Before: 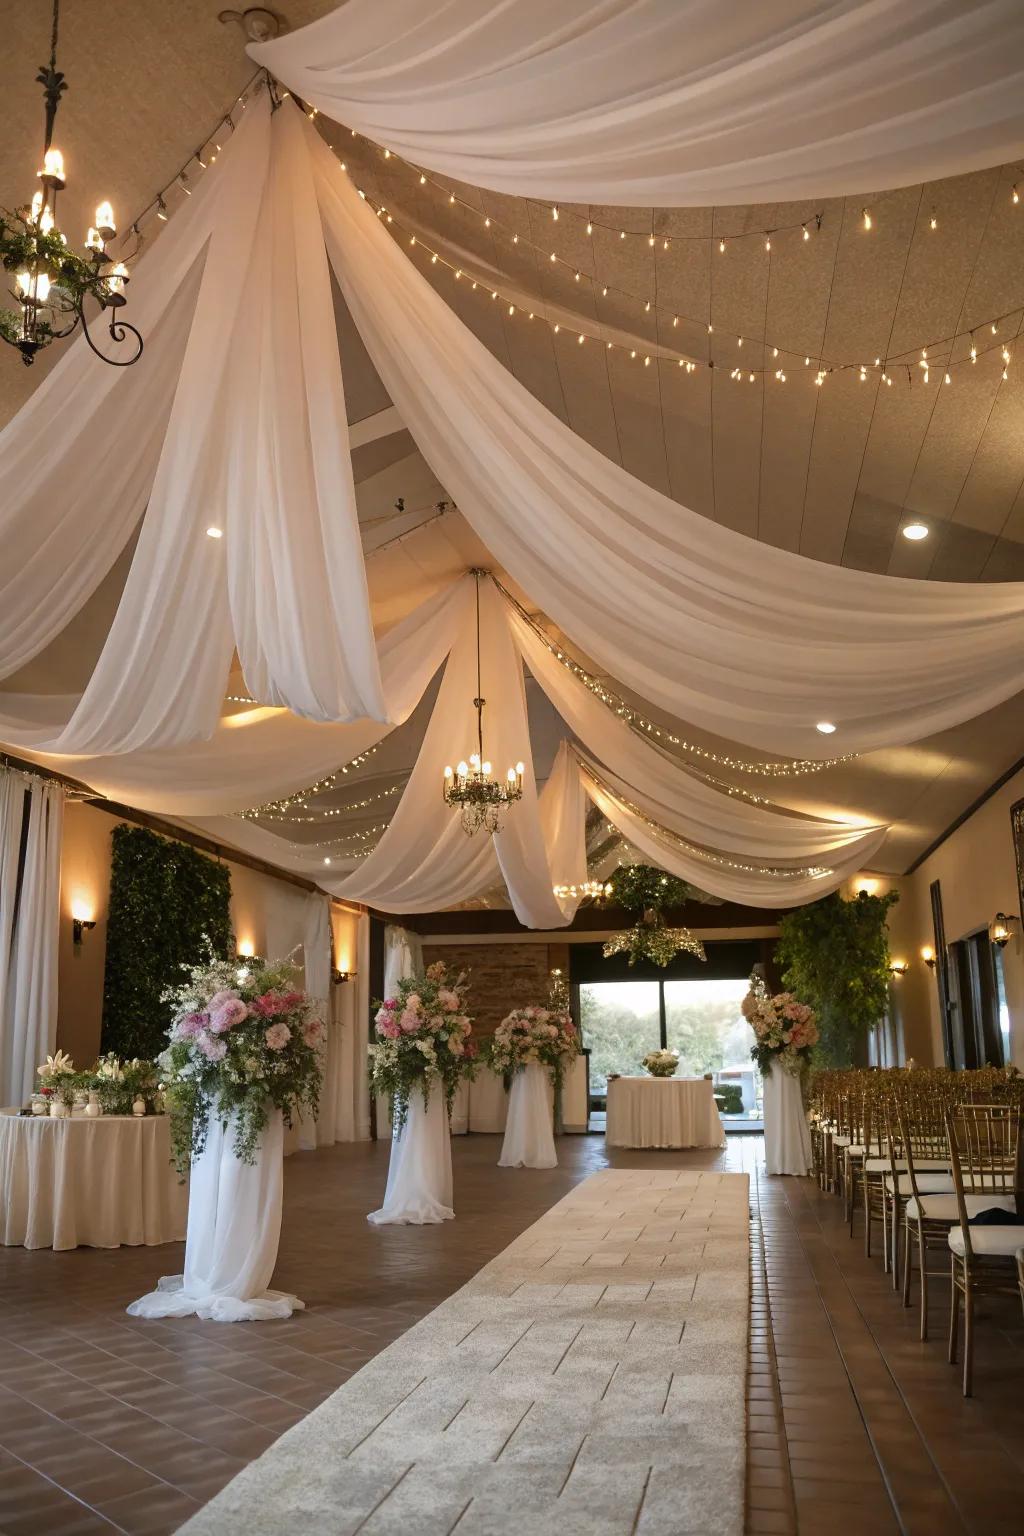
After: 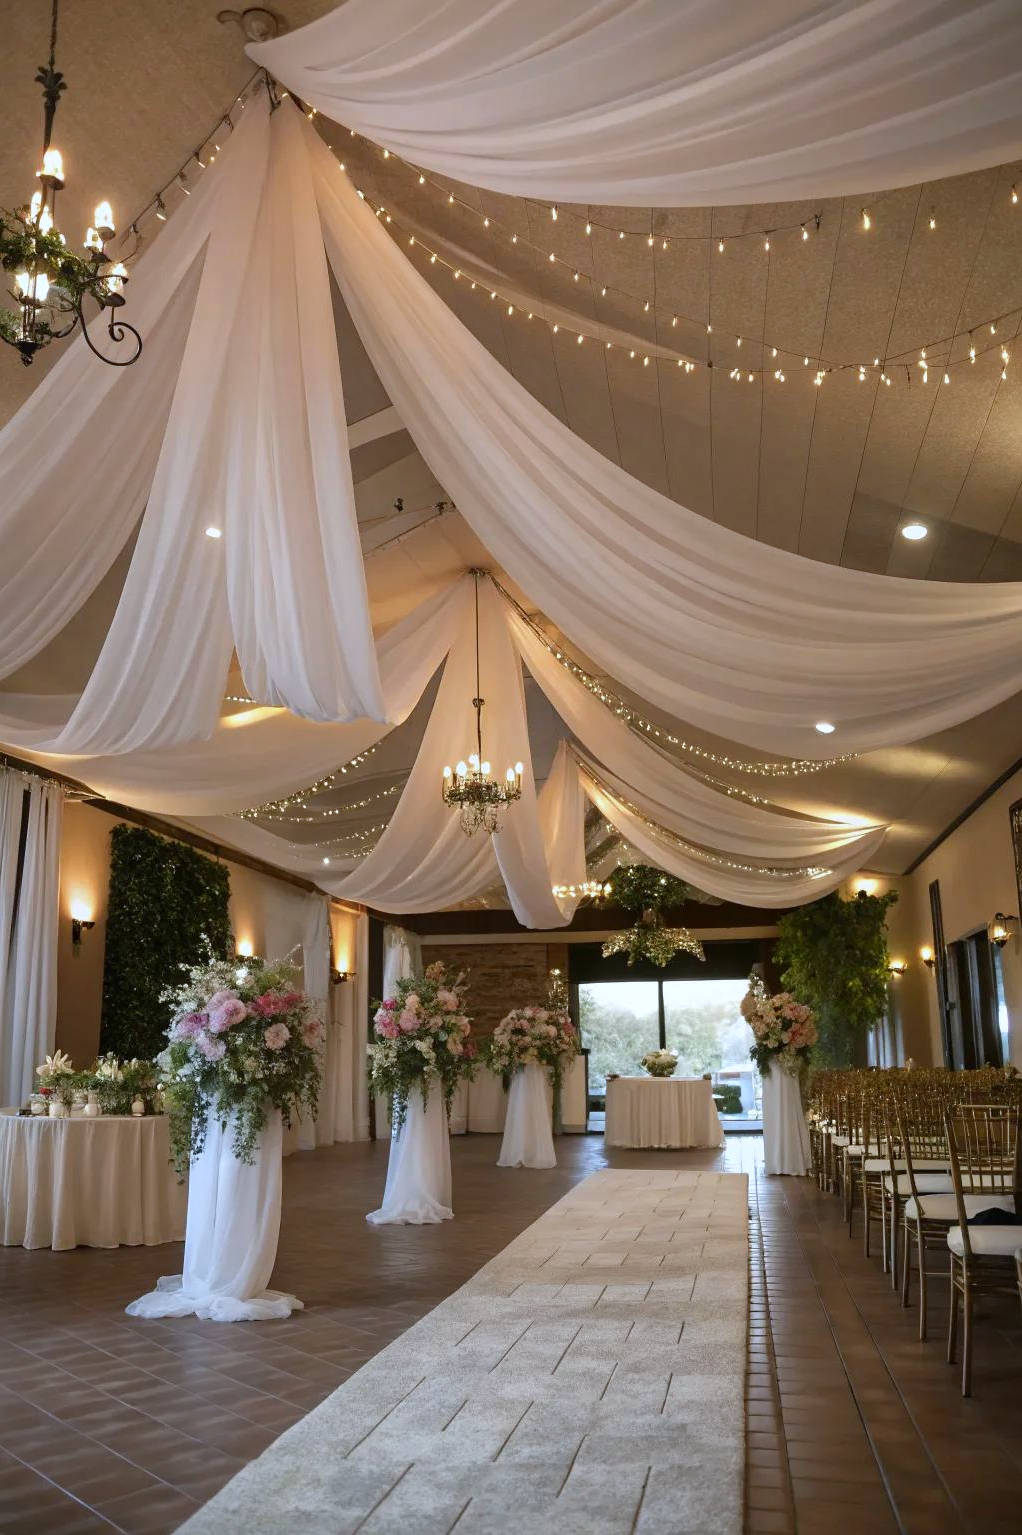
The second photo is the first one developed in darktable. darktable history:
crop and rotate: left 0.126%
white balance: red 0.954, blue 1.079
